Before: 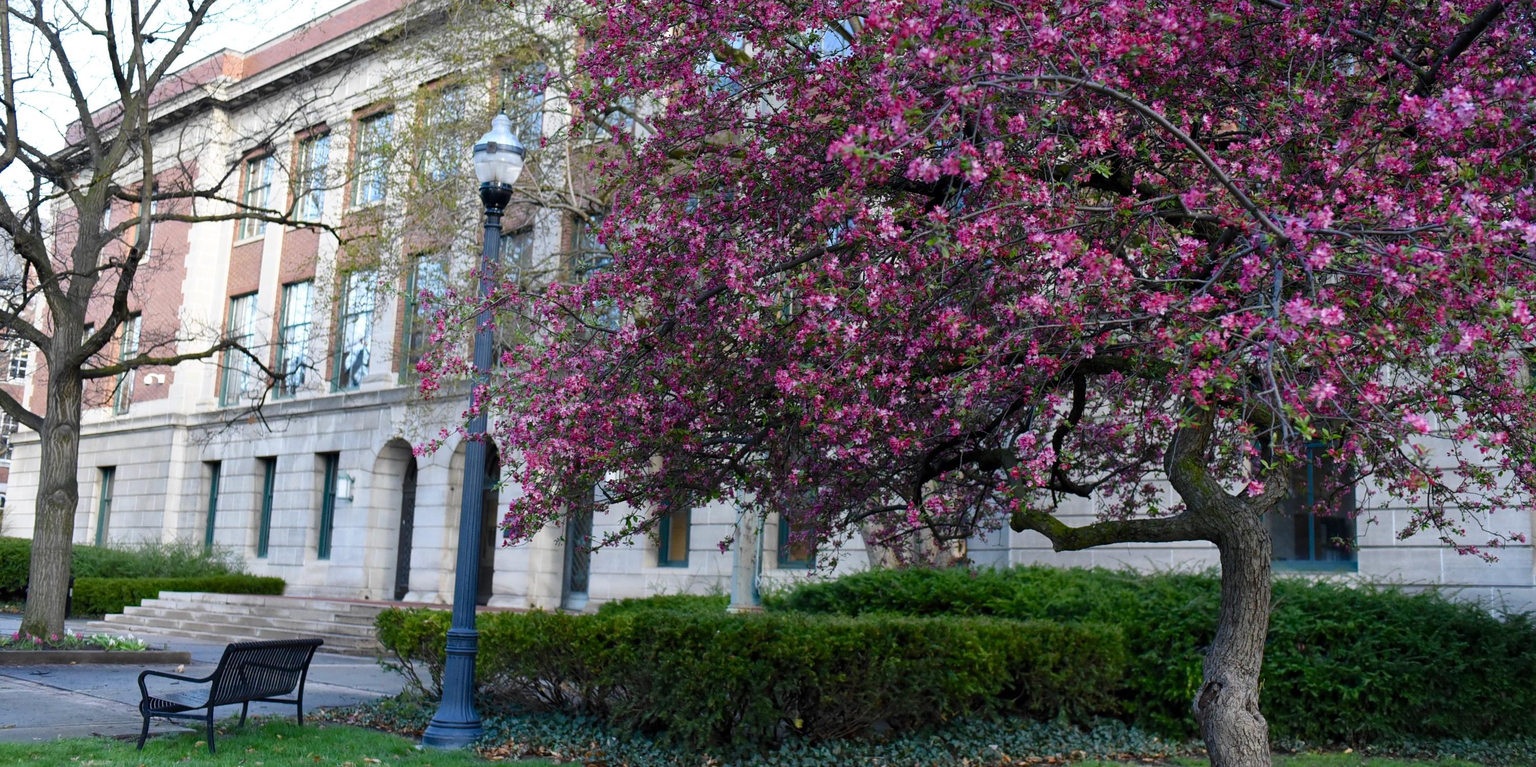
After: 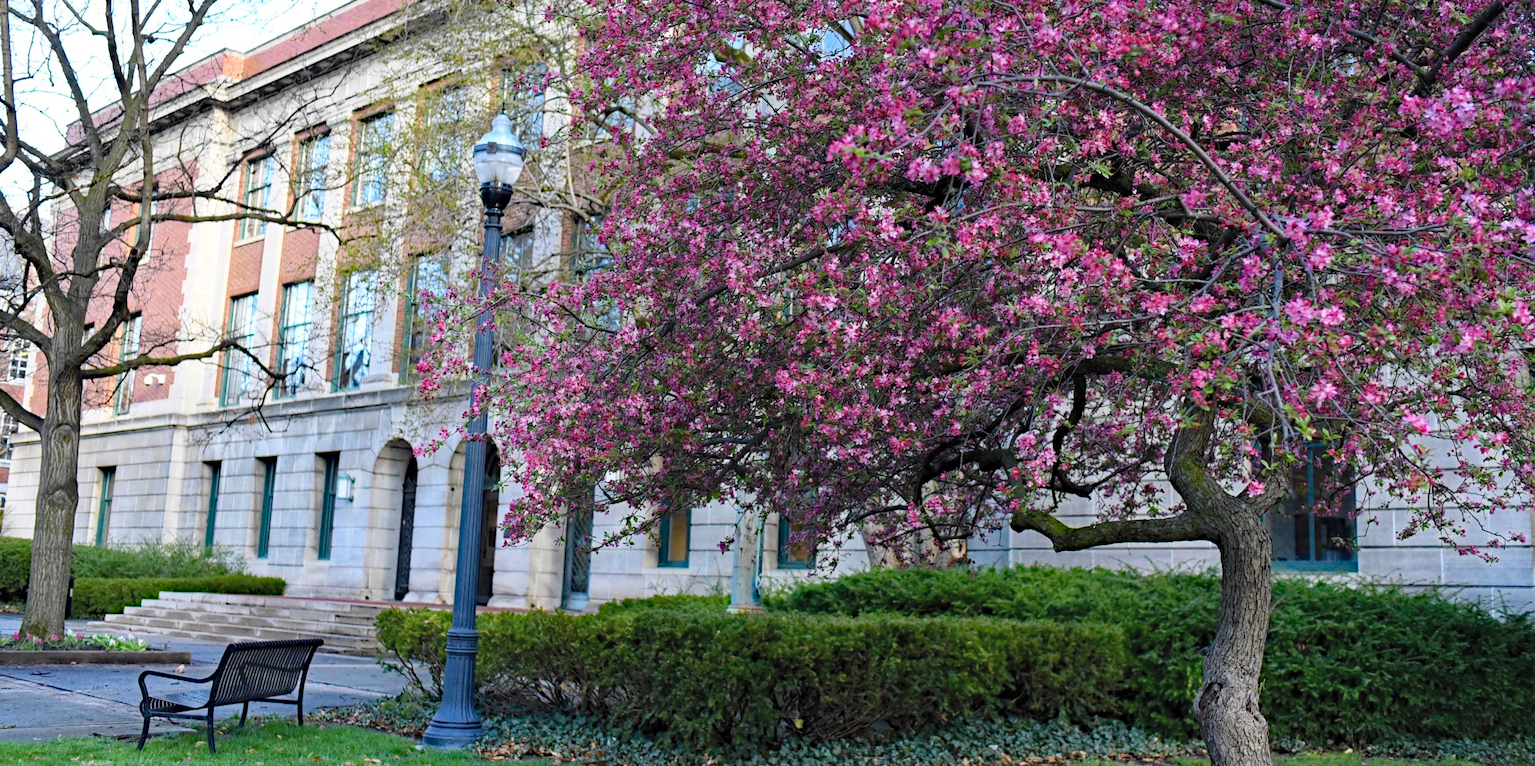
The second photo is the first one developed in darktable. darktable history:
haze removal: strength 0.53, distance 0.925, compatibility mode true, adaptive false
contrast brightness saturation: contrast 0.14, brightness 0.21
